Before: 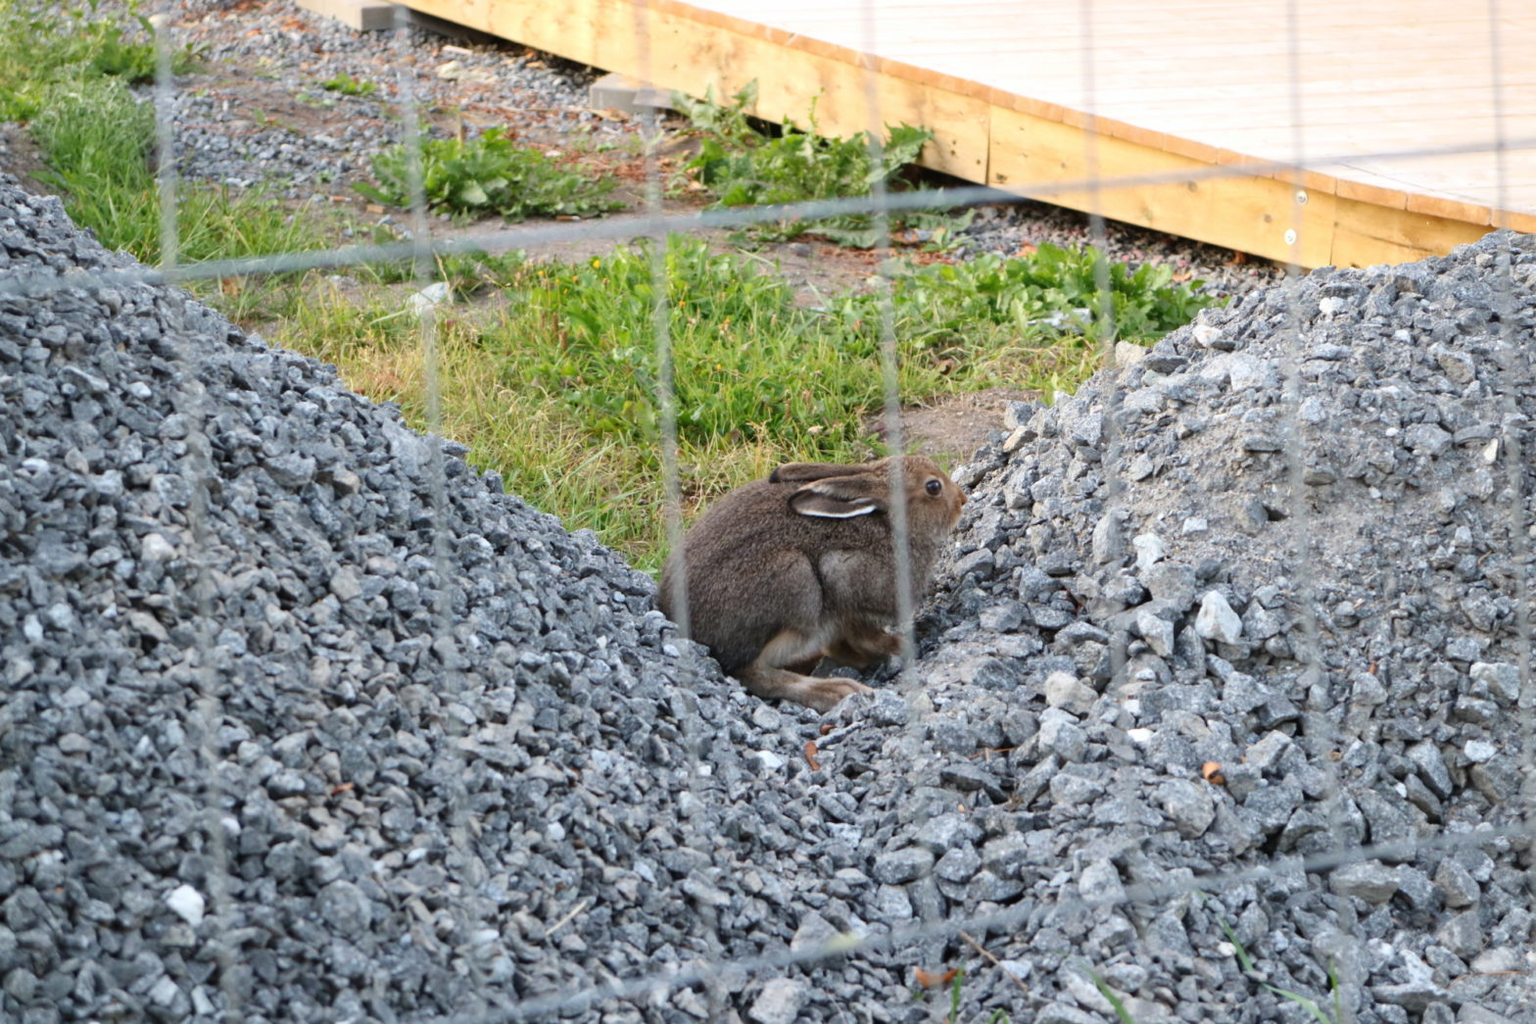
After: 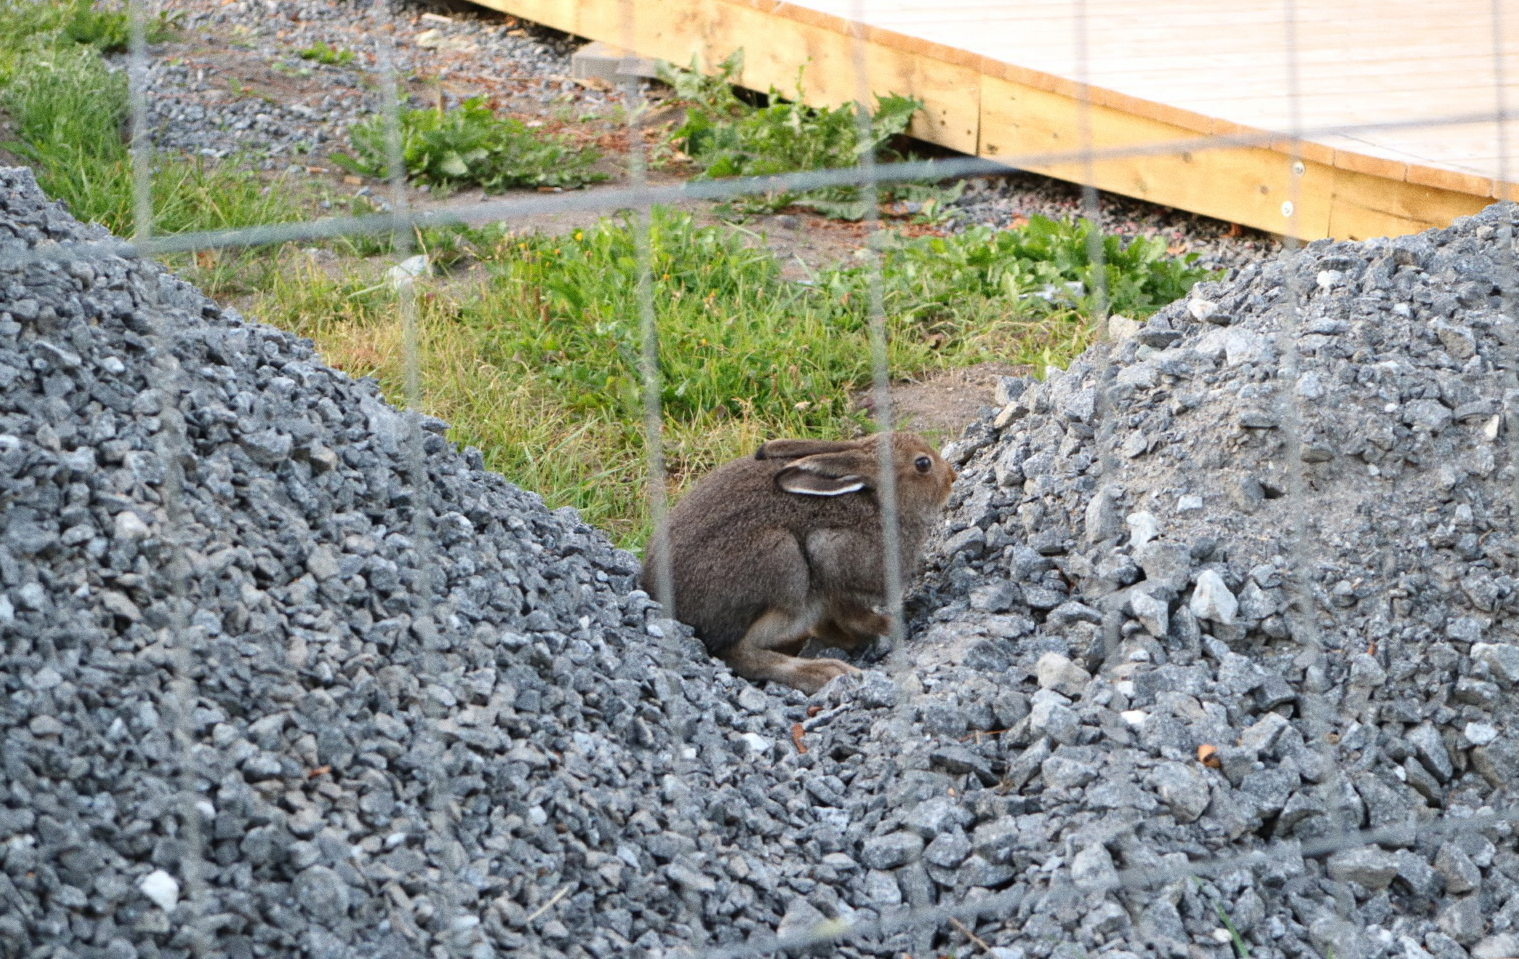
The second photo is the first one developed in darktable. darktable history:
exposure: compensate highlight preservation false
grain: coarseness 0.47 ISO
crop: left 1.964%, top 3.251%, right 1.122%, bottom 4.933%
